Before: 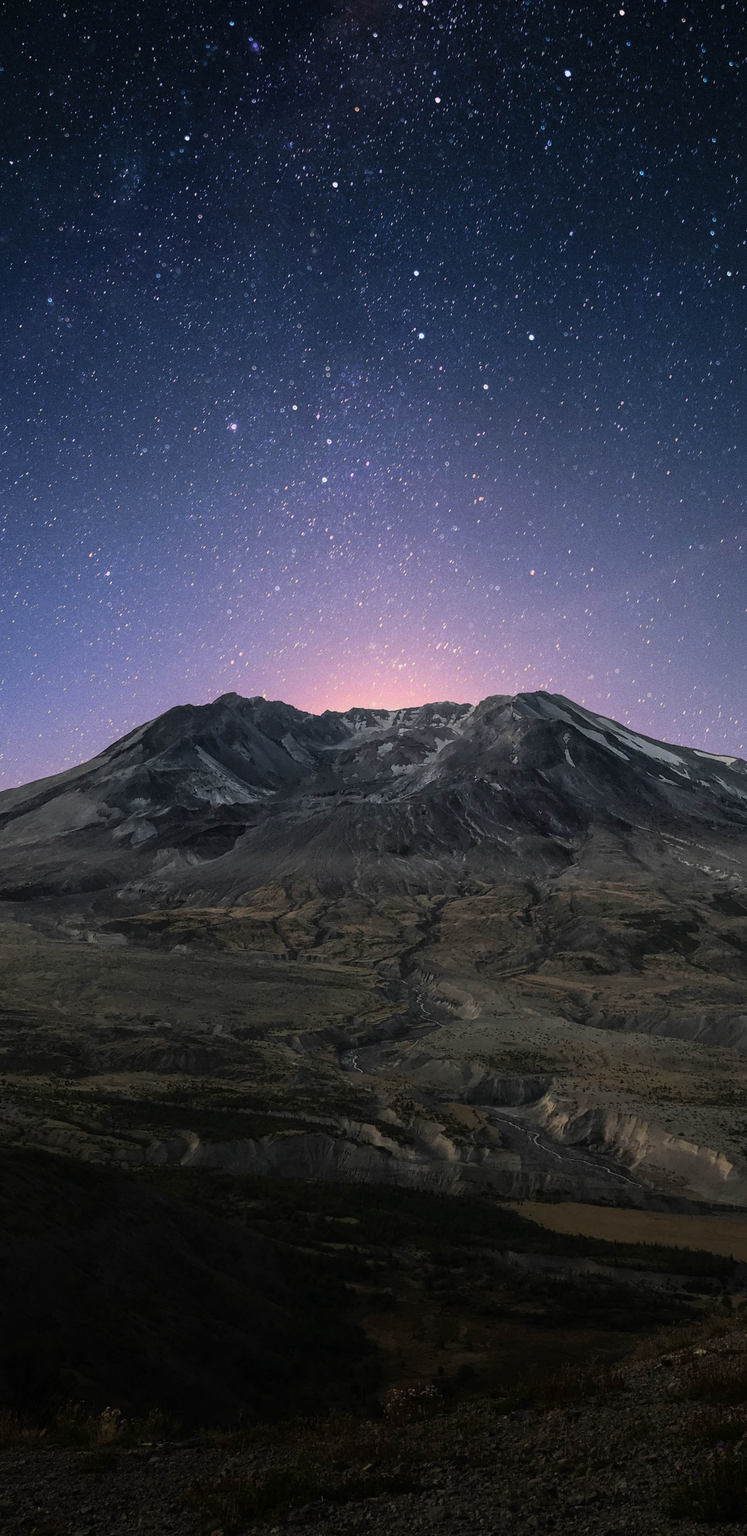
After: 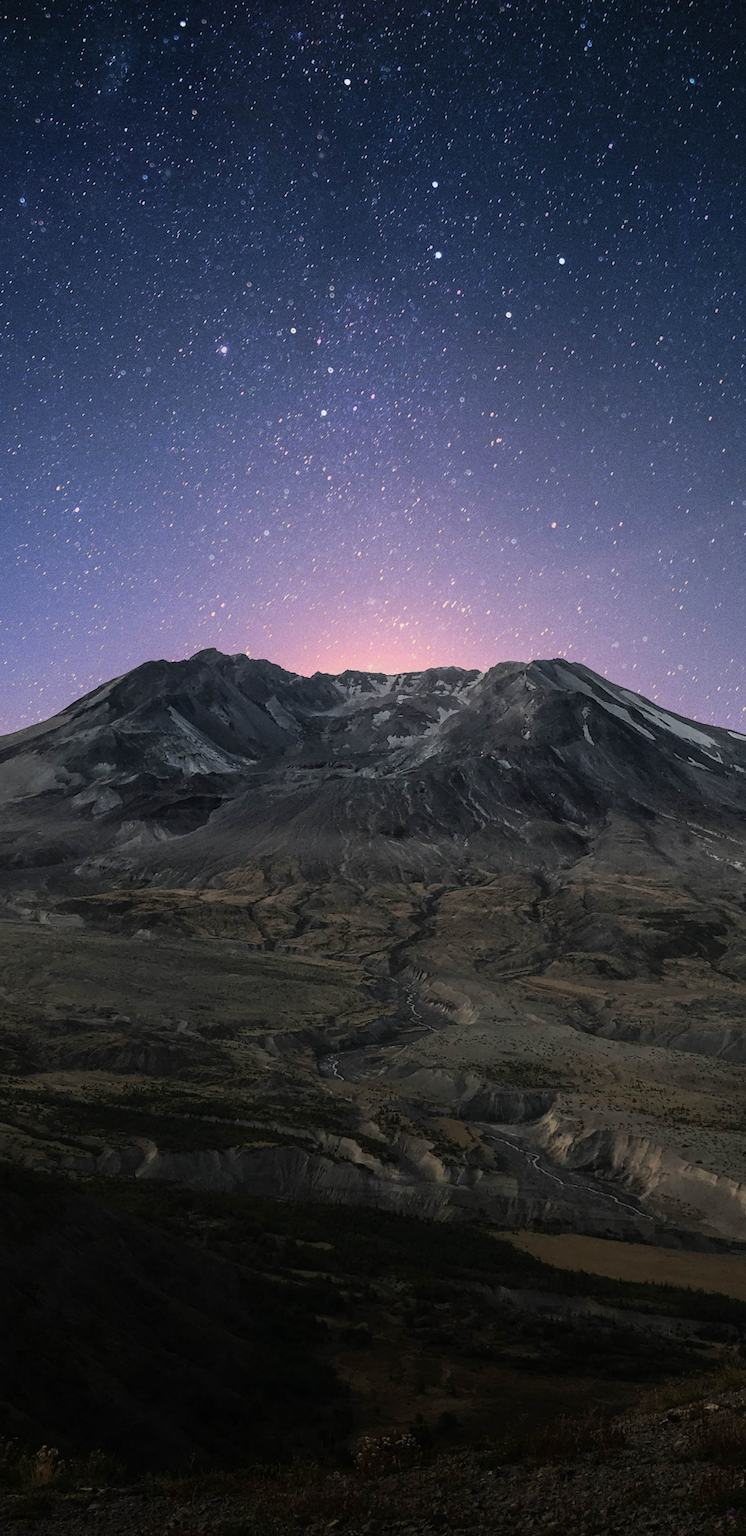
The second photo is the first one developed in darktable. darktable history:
crop and rotate: angle -2°, left 3.16%, top 4.223%, right 1.604%, bottom 0.451%
